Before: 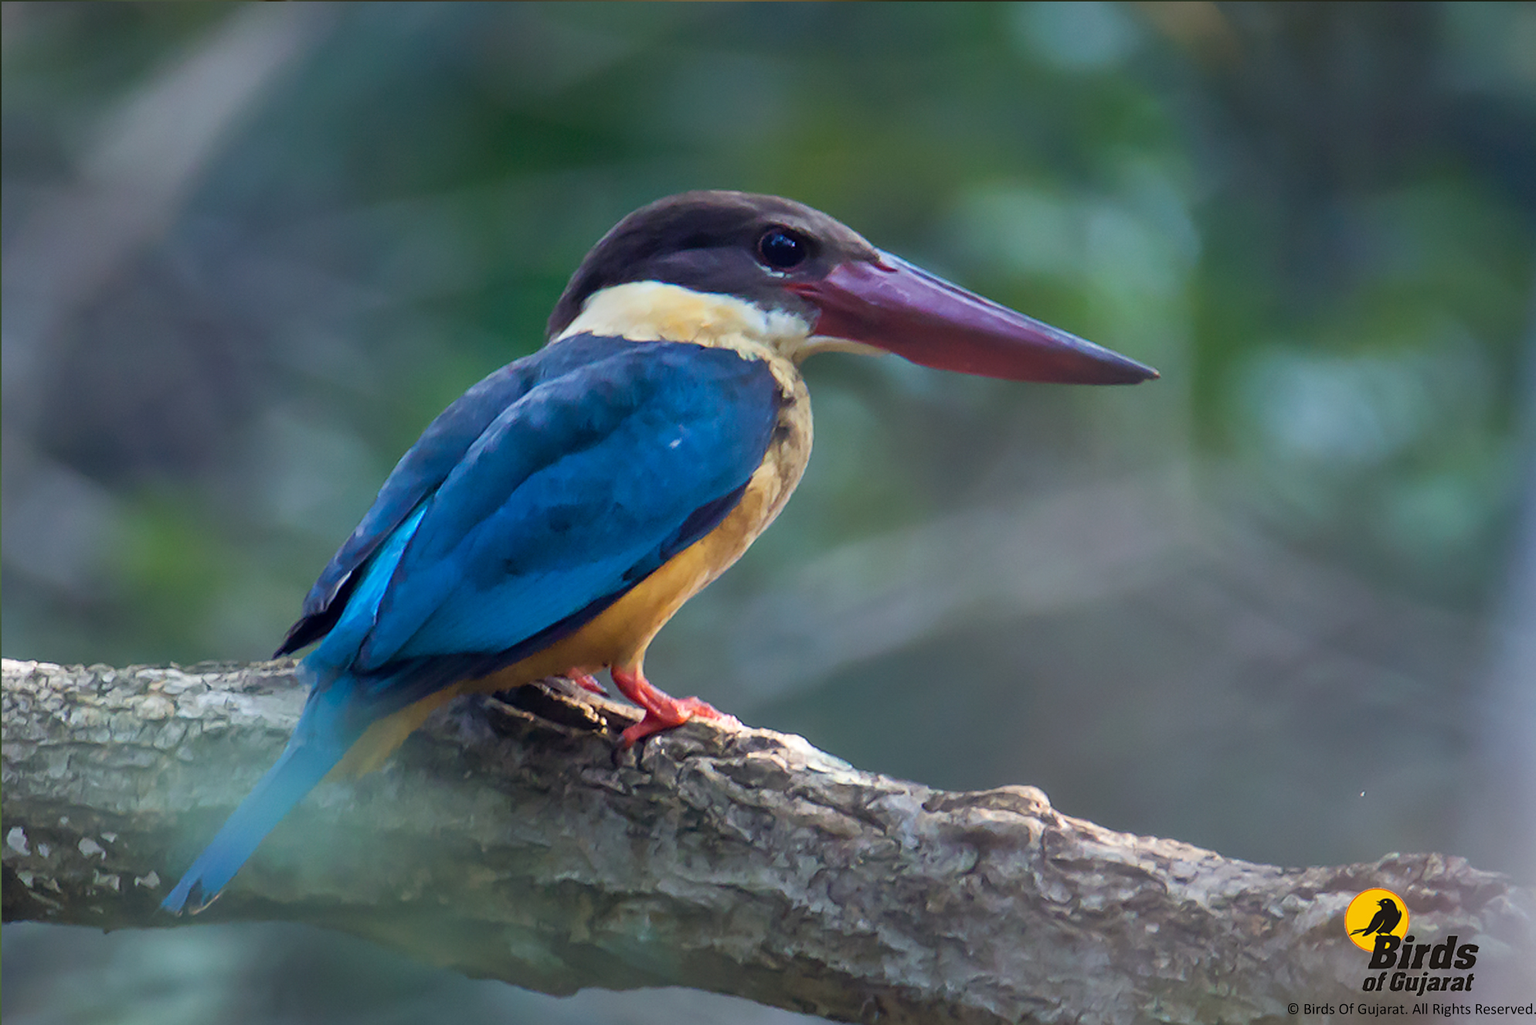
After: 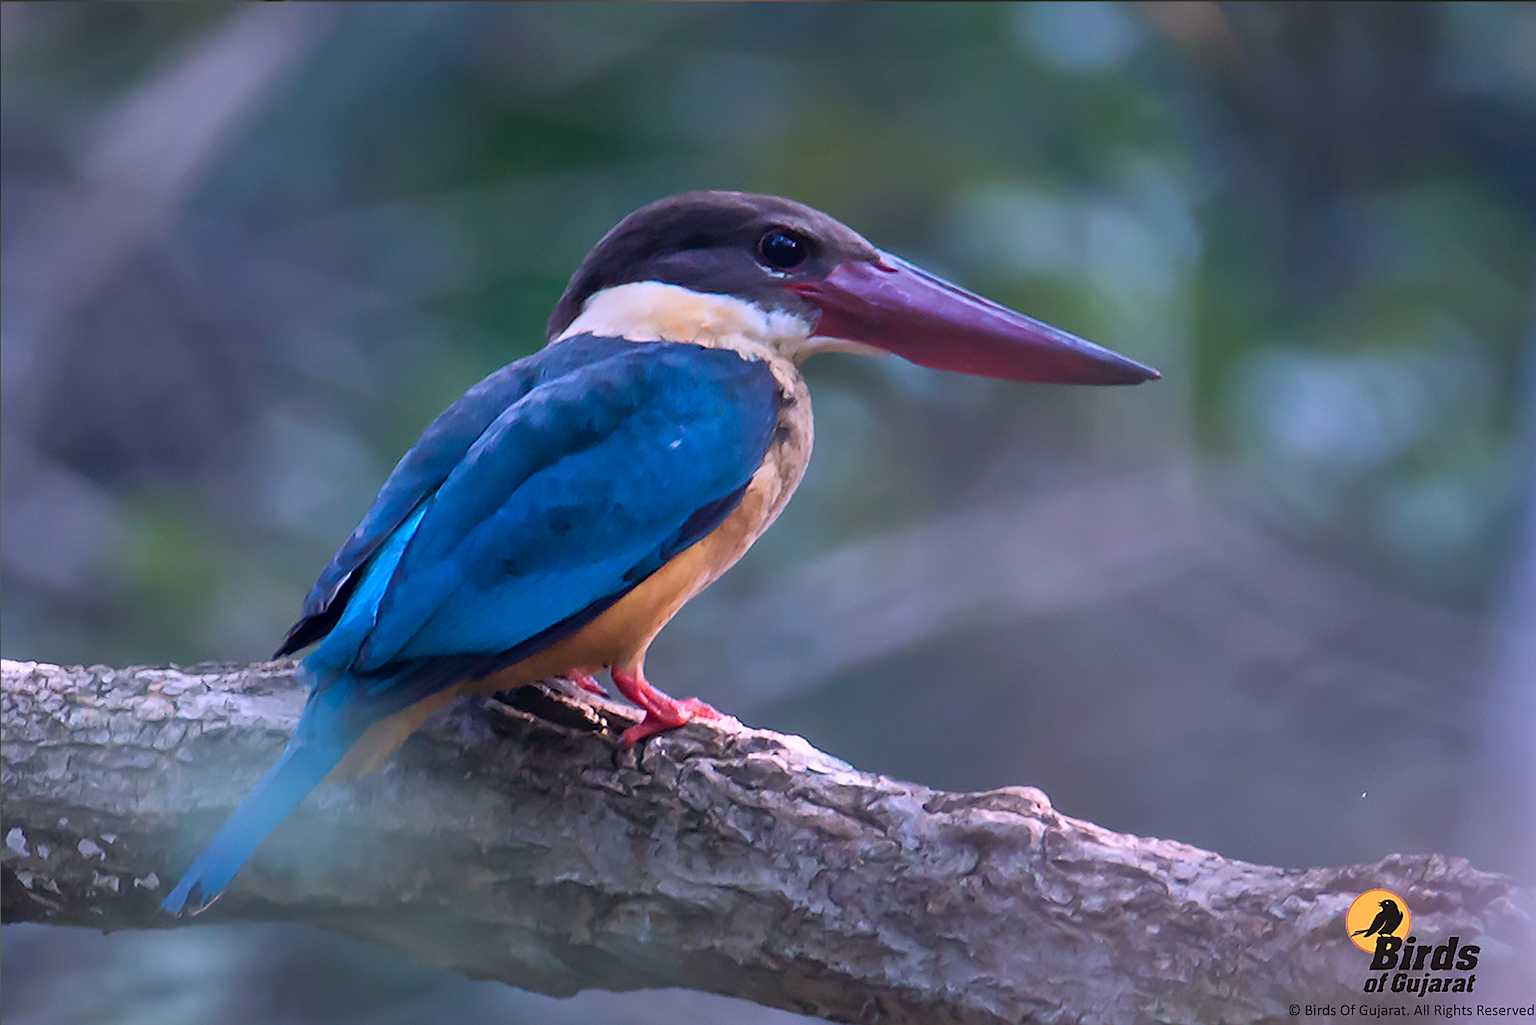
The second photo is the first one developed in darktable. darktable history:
sharpen: radius 1.864, amount 0.398, threshold 1.271
color correction: highlights a* 15.03, highlights b* -25.07
crop and rotate: left 0.126%
